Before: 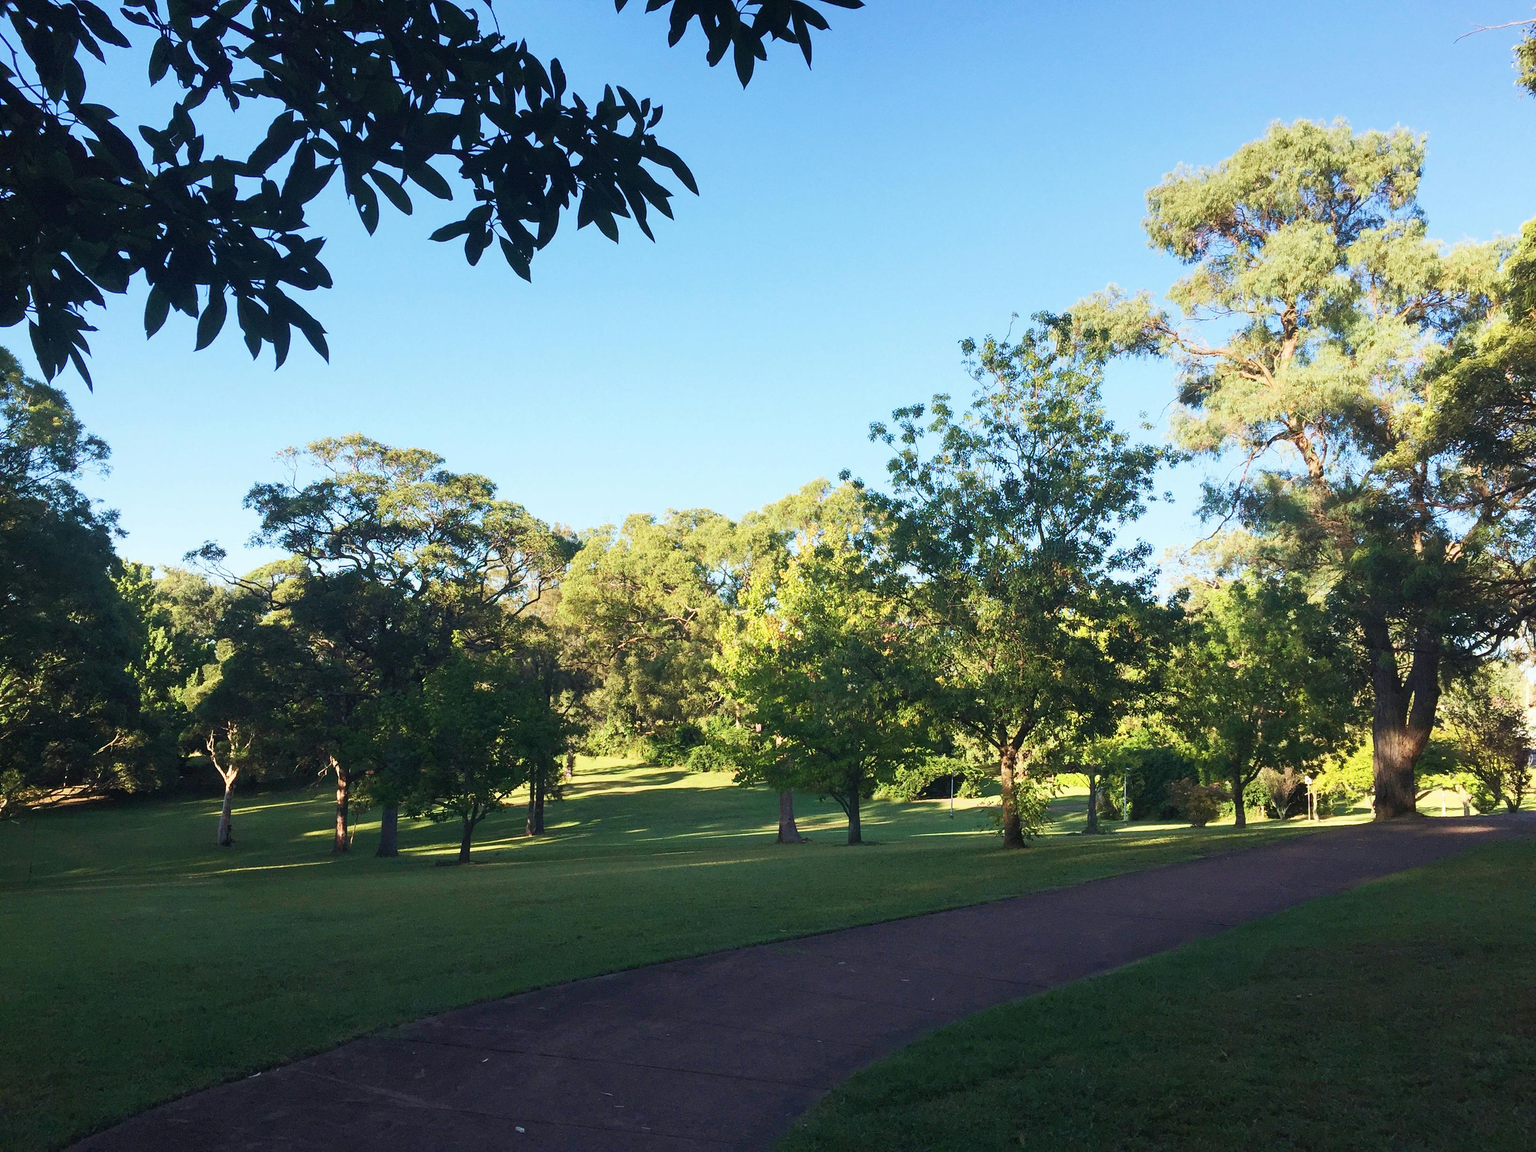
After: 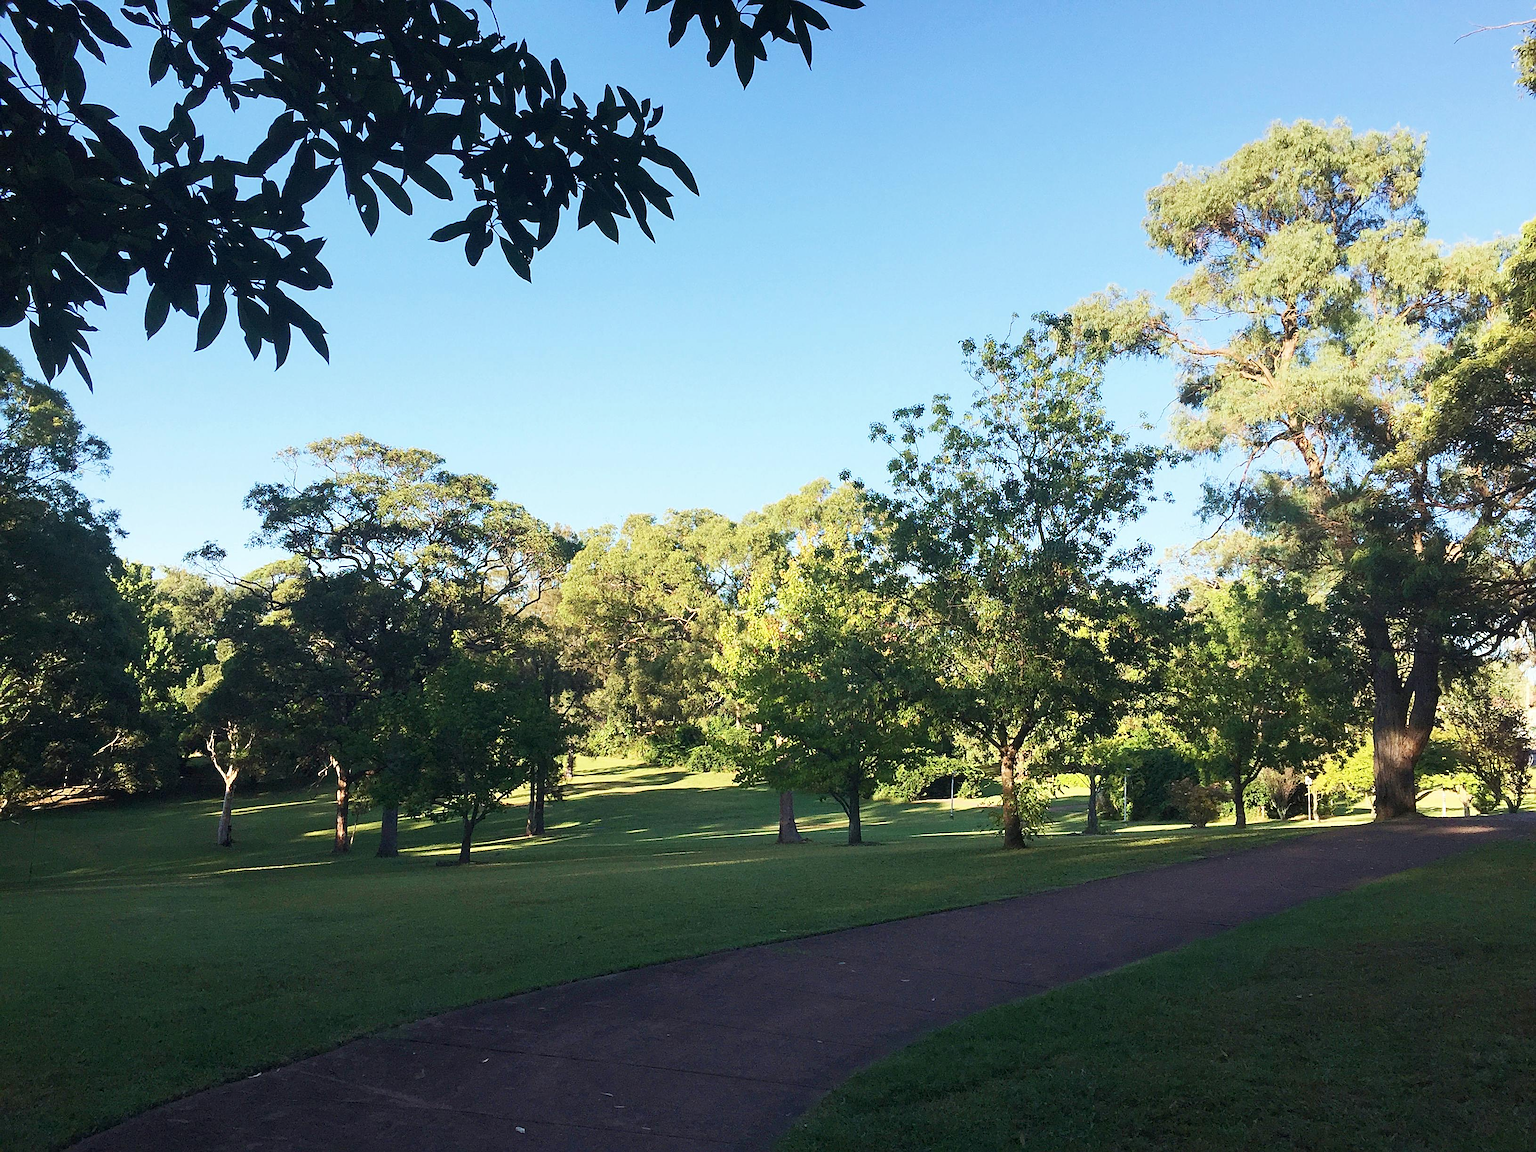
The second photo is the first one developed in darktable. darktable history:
exposure: black level correction 0.001, exposure 0.015 EV, compensate highlight preservation false
sharpen: amount 0.55
contrast brightness saturation: saturation -0.055
